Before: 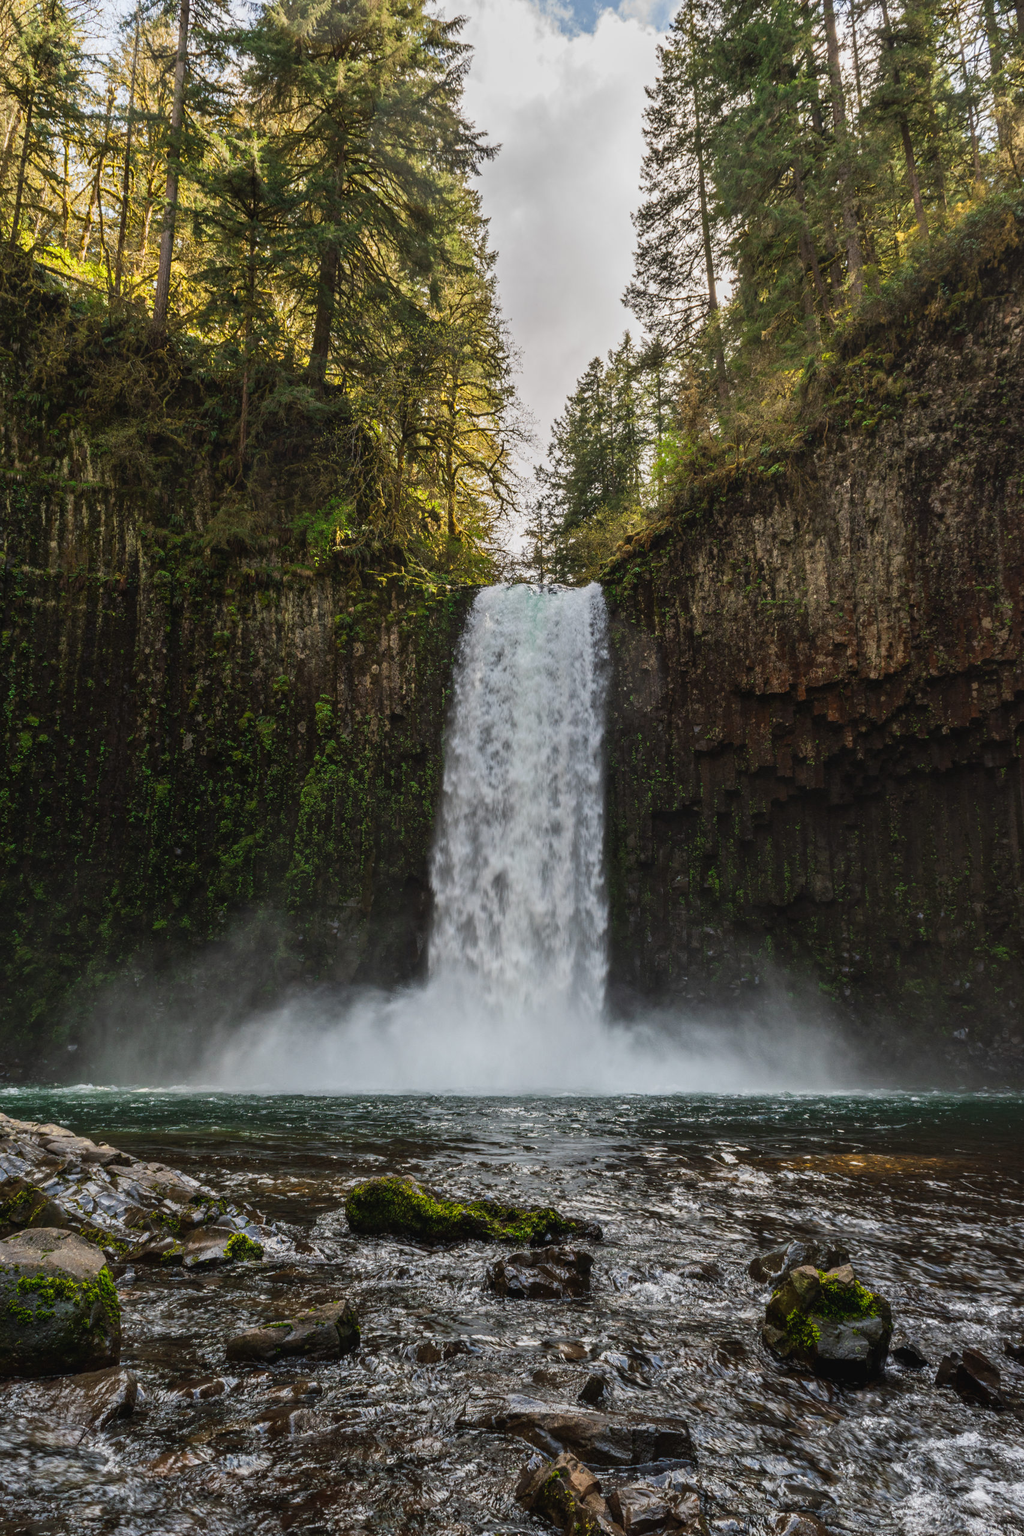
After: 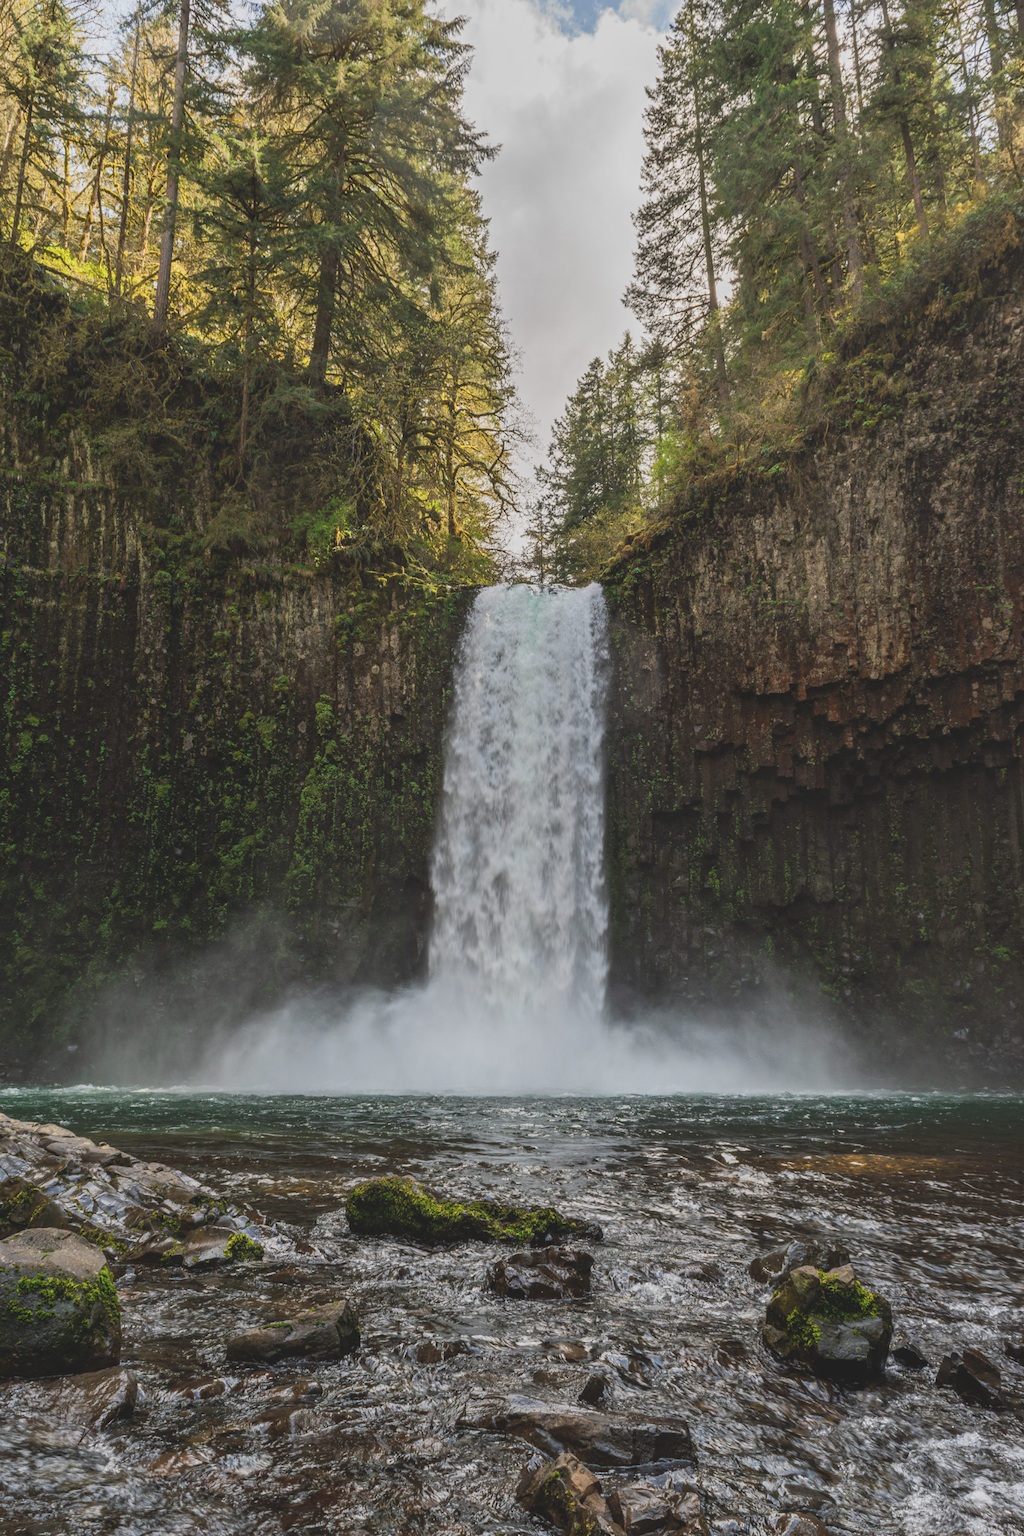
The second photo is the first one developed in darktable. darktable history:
contrast brightness saturation: contrast -0.15, brightness 0.05, saturation -0.12
white balance: red 1, blue 1
